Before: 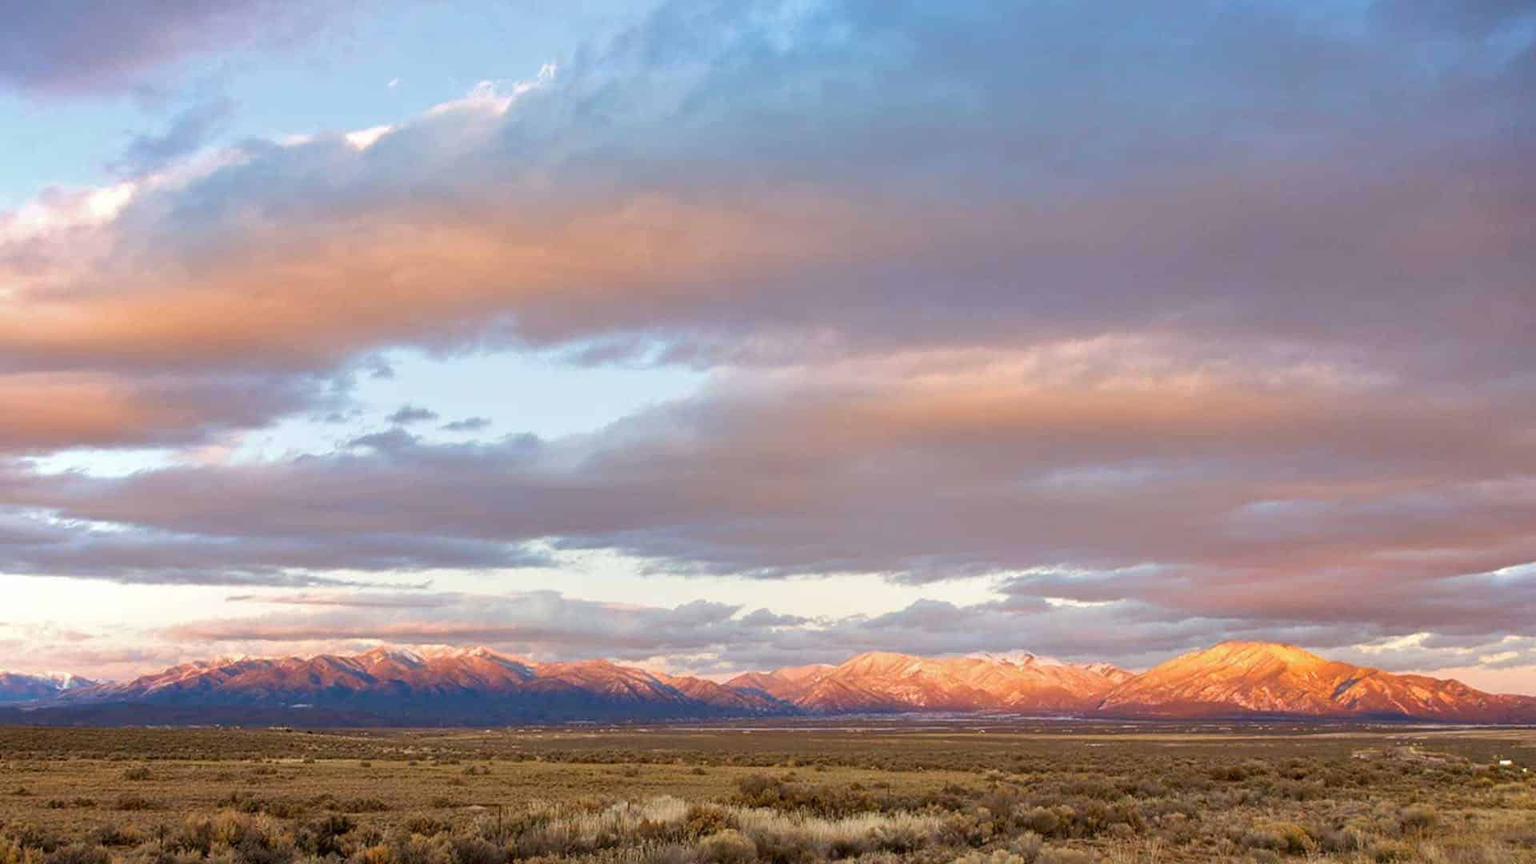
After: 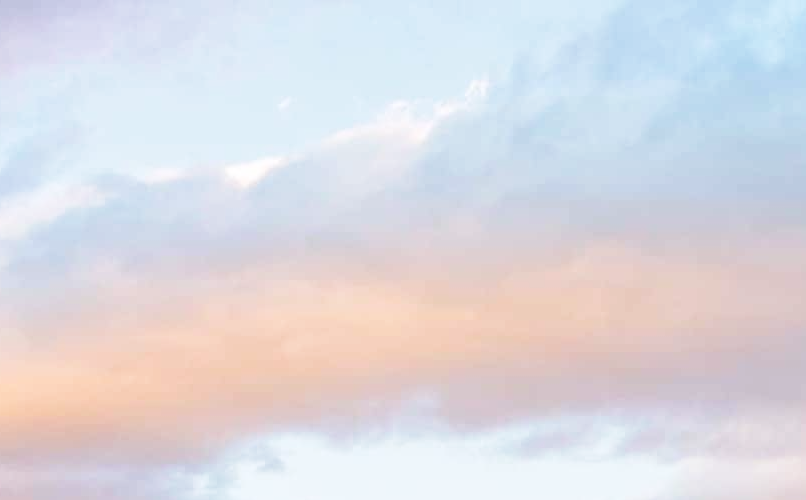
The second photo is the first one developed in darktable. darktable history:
crop and rotate: left 10.817%, top 0.062%, right 47.194%, bottom 53.626%
color zones: curves: ch0 [(0.25, 0.5) (0.428, 0.473) (0.75, 0.5)]; ch1 [(0.243, 0.479) (0.398, 0.452) (0.75, 0.5)]
base curve: curves: ch0 [(0, 0.007) (0.028, 0.063) (0.121, 0.311) (0.46, 0.743) (0.859, 0.957) (1, 1)], preserve colors none
